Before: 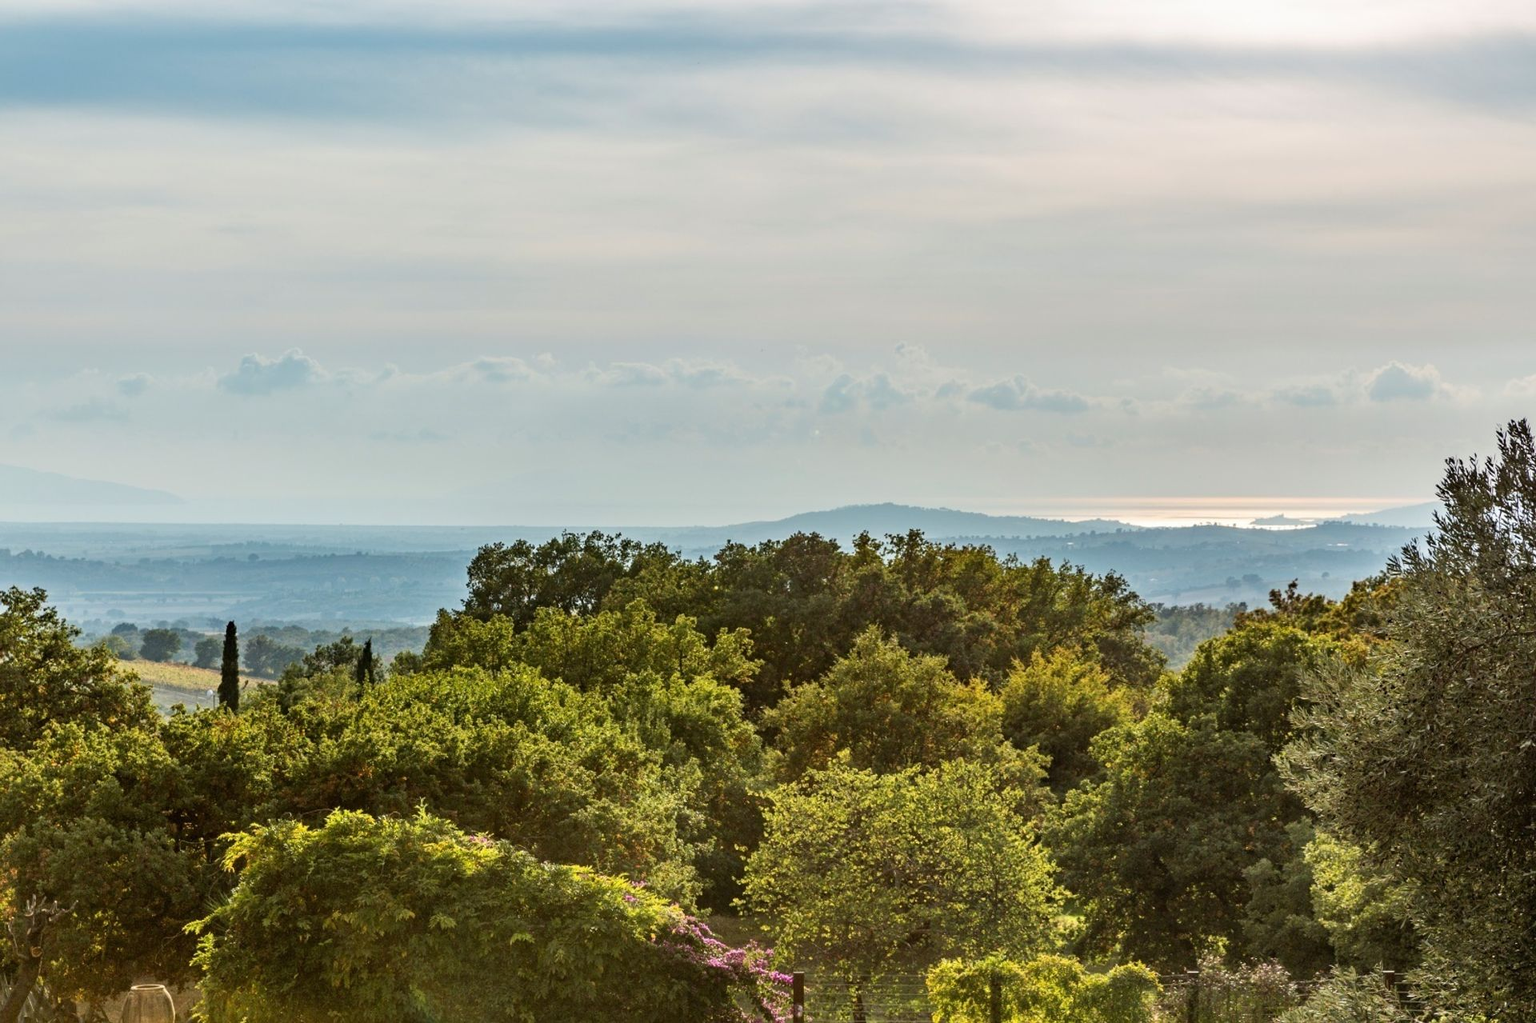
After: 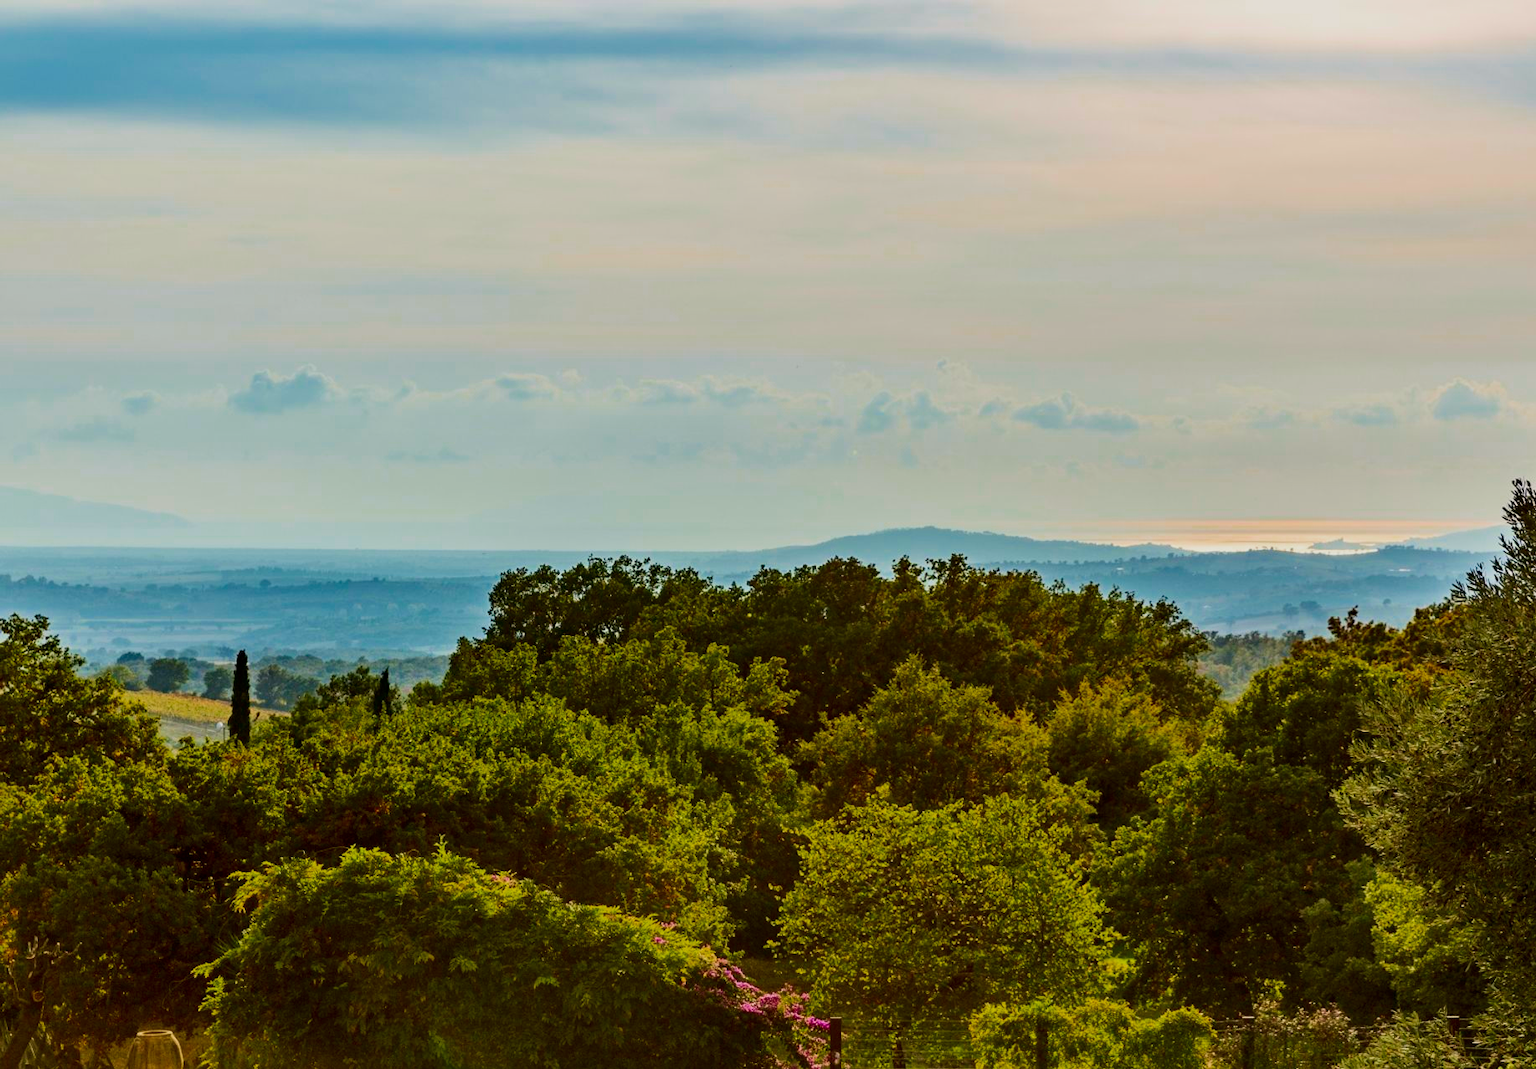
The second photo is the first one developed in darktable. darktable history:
color calibration: x 0.342, y 0.355, temperature 5141.16 K
filmic rgb: black relative exposure -16 EV, white relative exposure 4.03 EV, target black luminance 0%, hardness 7.59, latitude 73.1%, contrast 0.906, highlights saturation mix 10.48%, shadows ↔ highlights balance -0.379%, add noise in highlights 0.002, preserve chrominance max RGB, color science v3 (2019), use custom middle-gray values true, contrast in highlights soft
color zones: curves: ch0 [(0, 0.425) (0.143, 0.422) (0.286, 0.42) (0.429, 0.419) (0.571, 0.419) (0.714, 0.42) (0.857, 0.422) (1, 0.425)]; ch1 [(0, 0.666) (0.143, 0.669) (0.286, 0.671) (0.429, 0.67) (0.571, 0.67) (0.714, 0.67) (0.857, 0.67) (1, 0.666)]
contrast brightness saturation: contrast 0.202, brightness -0.104, saturation 0.096
crop: right 4.383%, bottom 0.021%
tone equalizer: on, module defaults
velvia: on, module defaults
